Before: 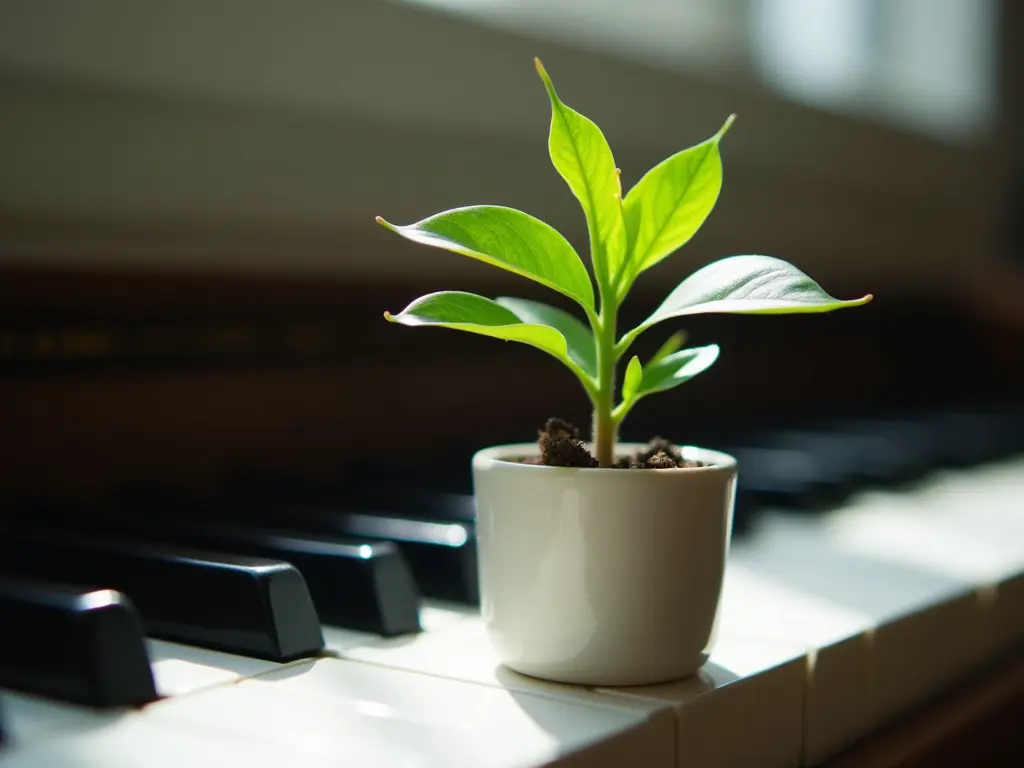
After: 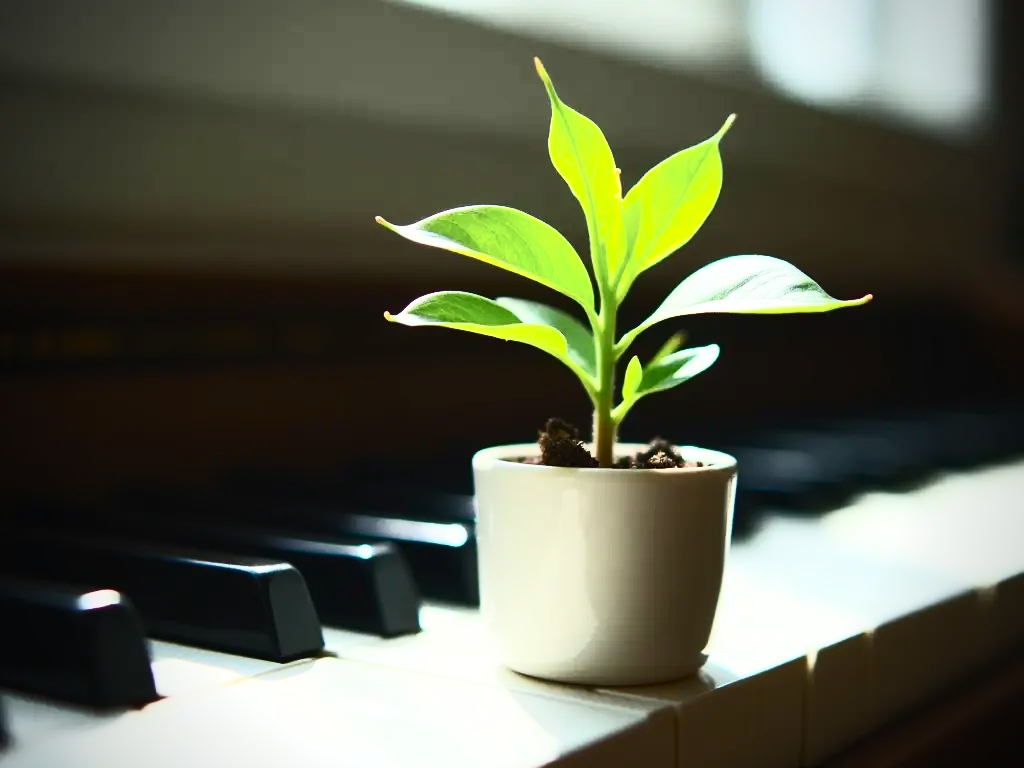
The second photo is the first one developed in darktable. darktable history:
vignetting: on, module defaults
contrast brightness saturation: contrast 0.62, brightness 0.34, saturation 0.14
